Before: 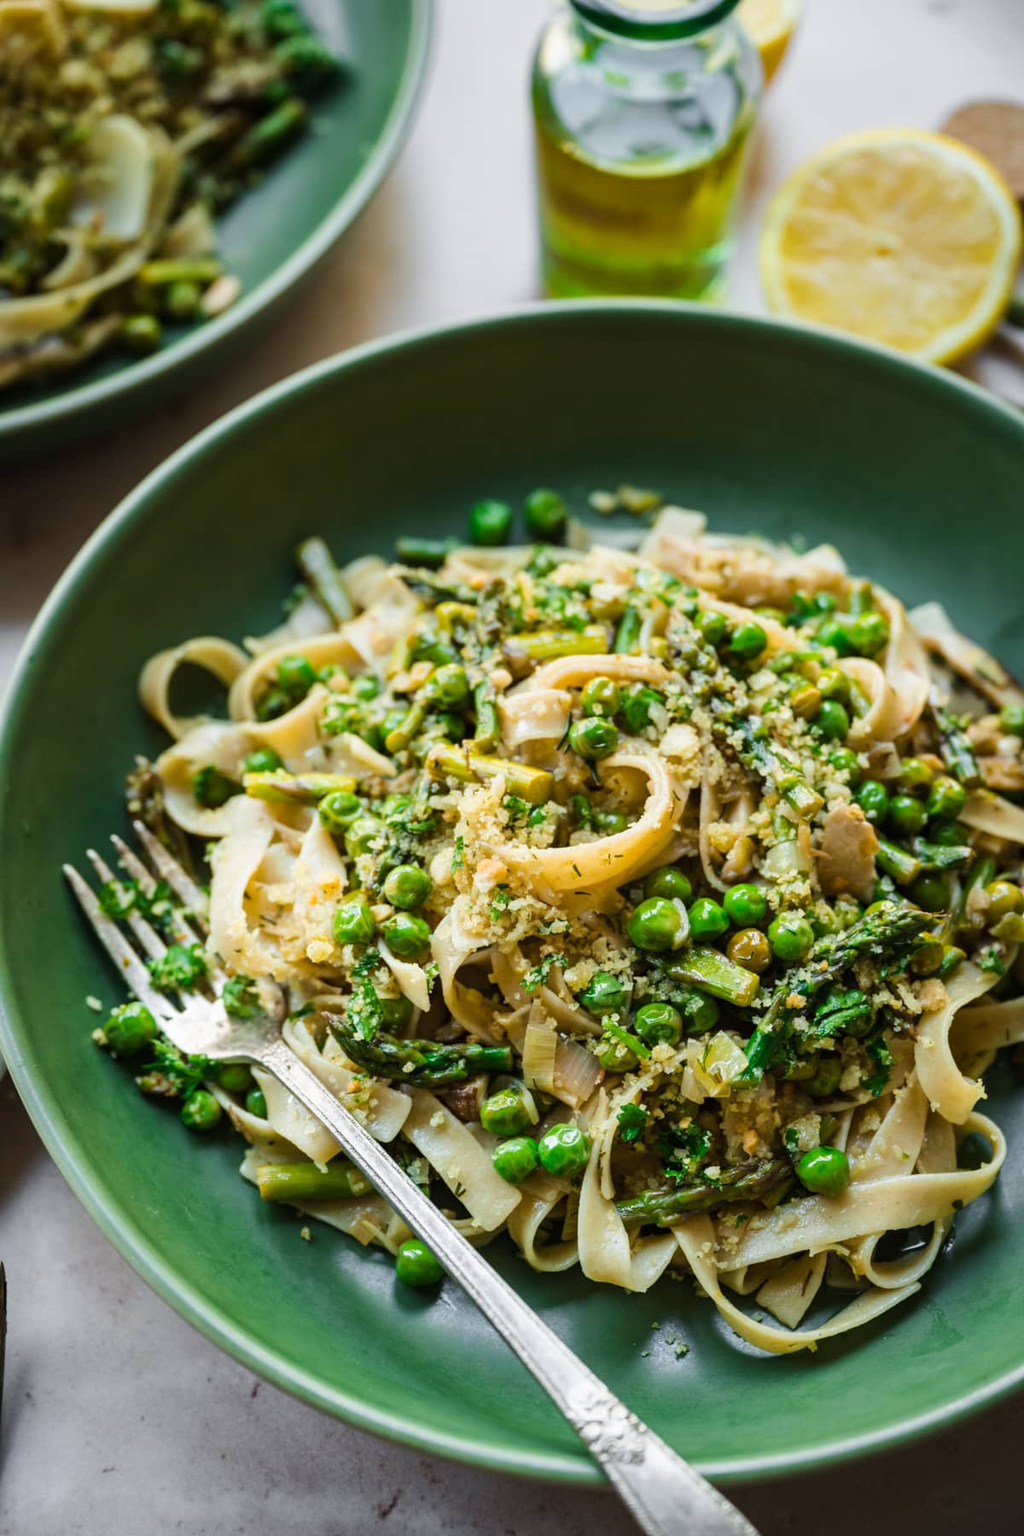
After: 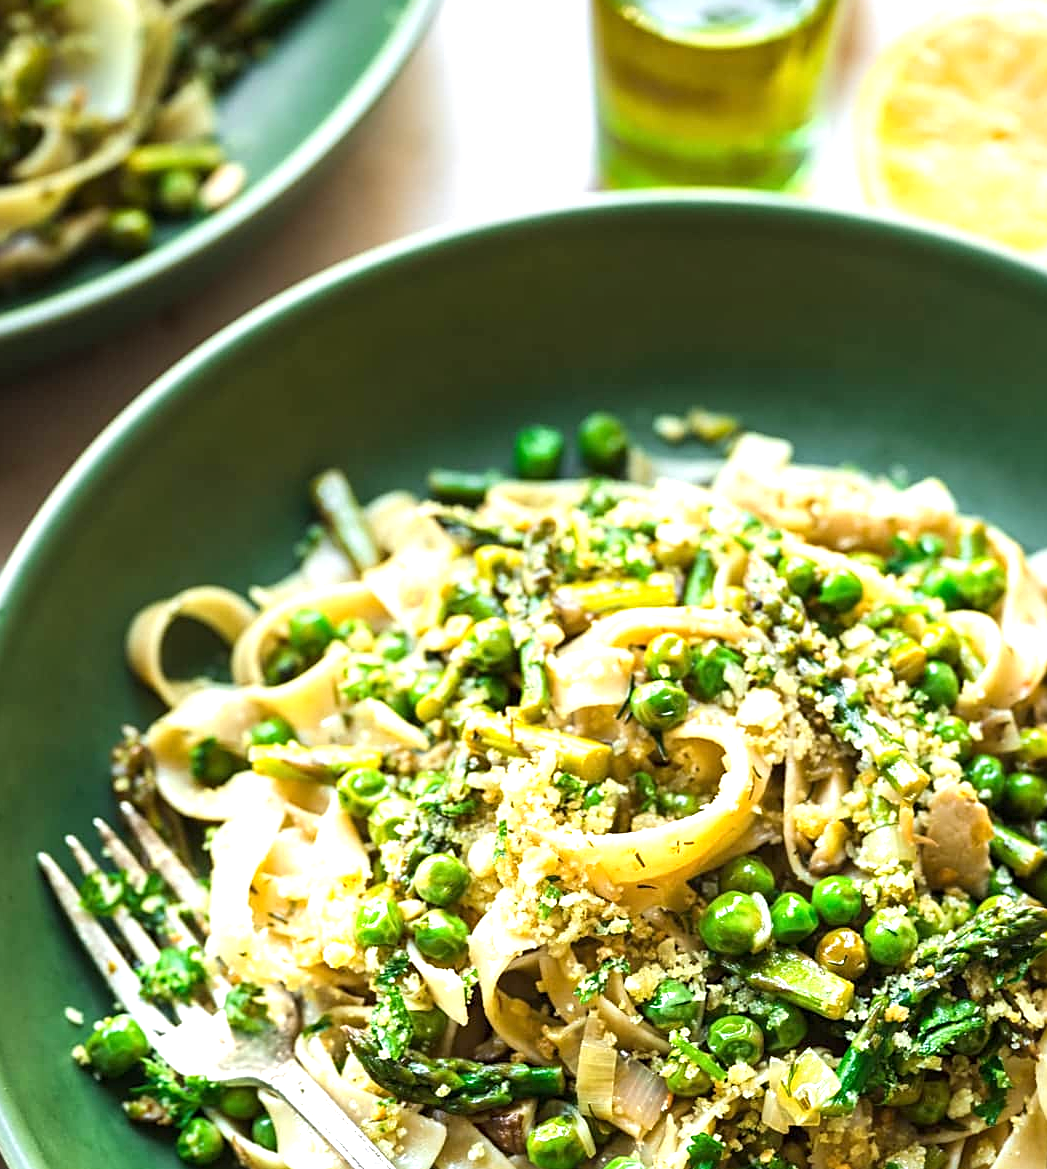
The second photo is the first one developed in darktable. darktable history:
crop: left 3.058%, top 8.912%, right 9.648%, bottom 26.099%
exposure: exposure 0.948 EV, compensate exposure bias true, compensate highlight preservation false
sharpen: on, module defaults
